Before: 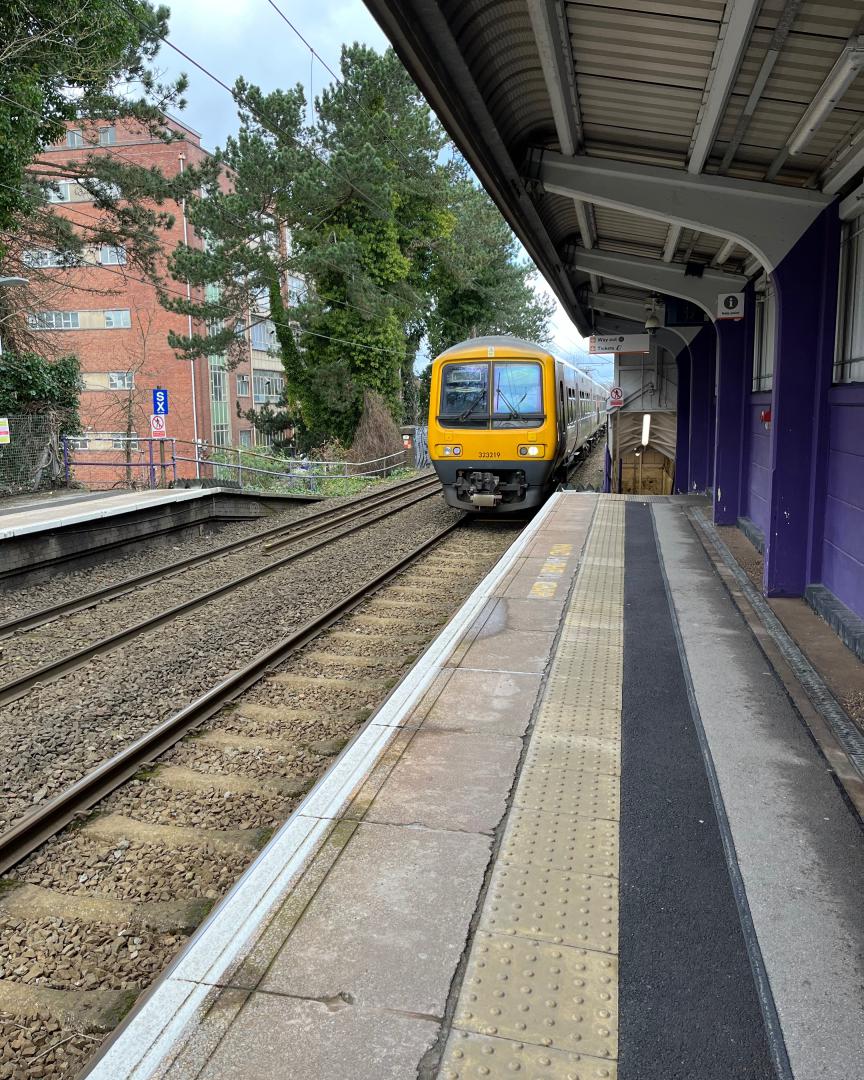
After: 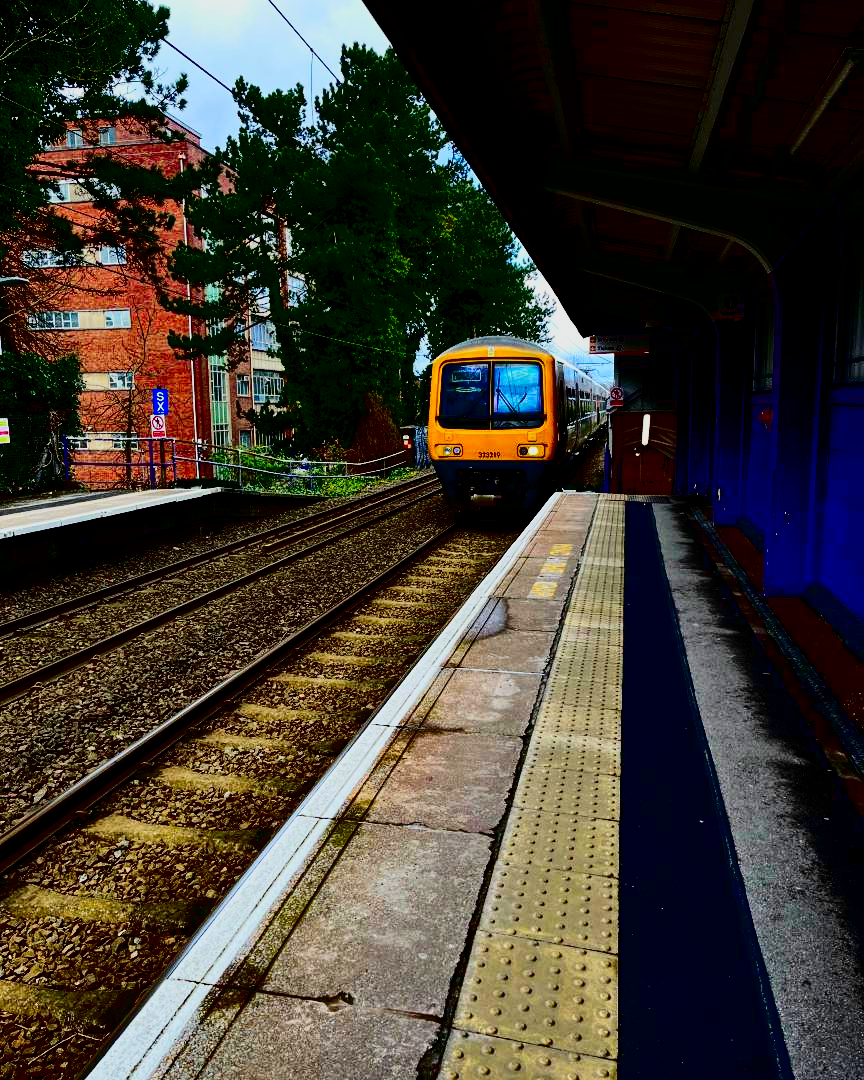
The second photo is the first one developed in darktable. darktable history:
filmic rgb: black relative exposure -4.4 EV, white relative exposure 5 EV, threshold 3 EV, hardness 2.23, latitude 40.06%, contrast 1.15, highlights saturation mix 10%, shadows ↔ highlights balance 1.04%, preserve chrominance RGB euclidean norm (legacy), color science v4 (2020), enable highlight reconstruction true
contrast brightness saturation: contrast 0.77, brightness -1, saturation 1
